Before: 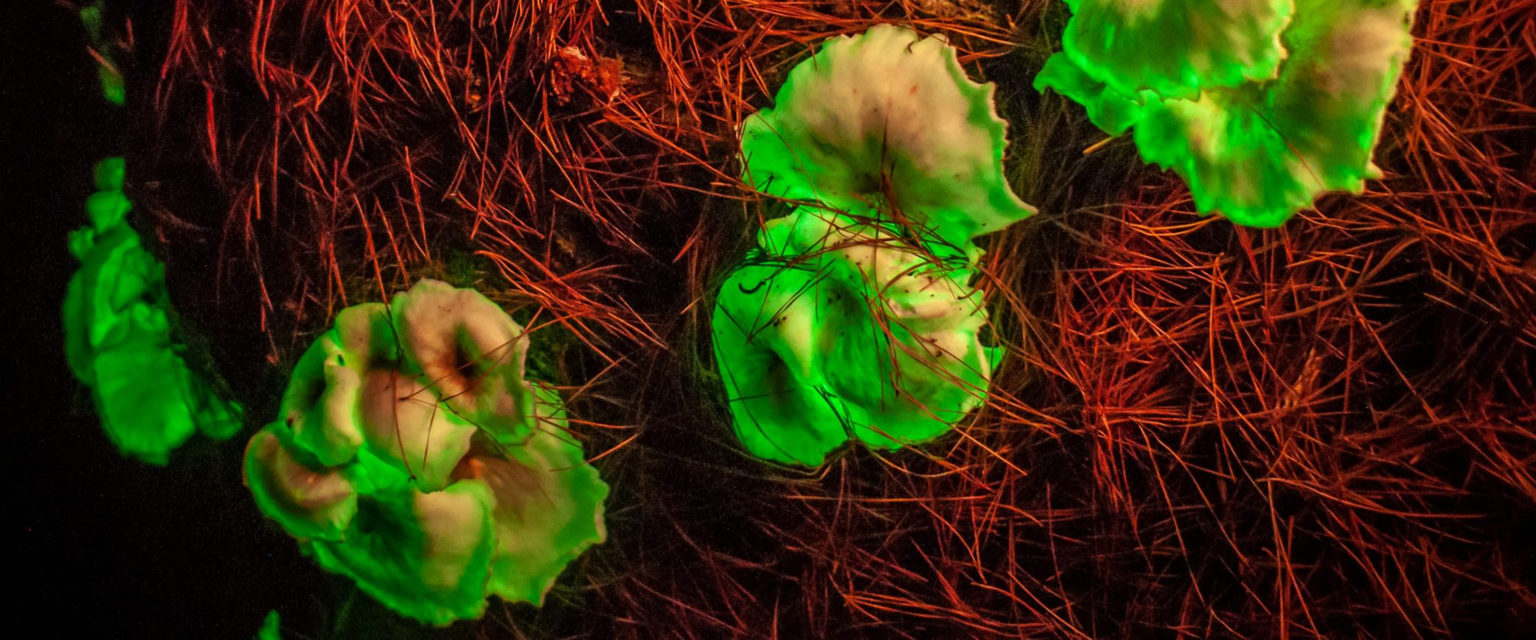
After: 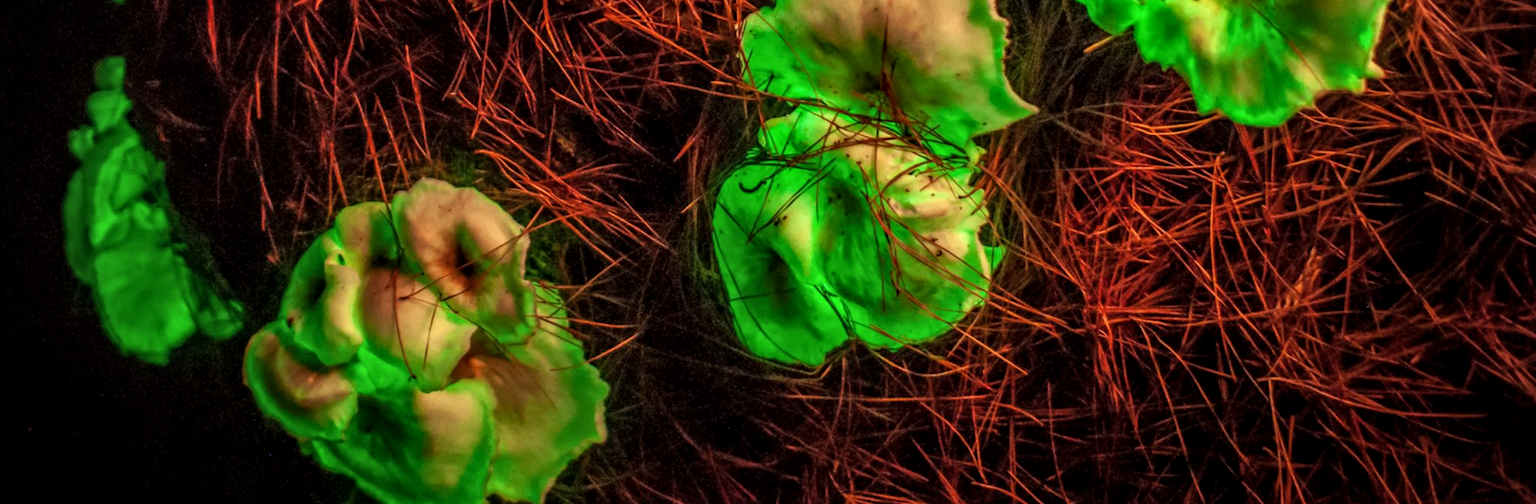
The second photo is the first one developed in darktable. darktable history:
vignetting: fall-off start 85.78%, fall-off radius 79.66%, brightness -0.575, width/height ratio 1.217
crop and rotate: top 15.811%, bottom 5.364%
local contrast: on, module defaults
